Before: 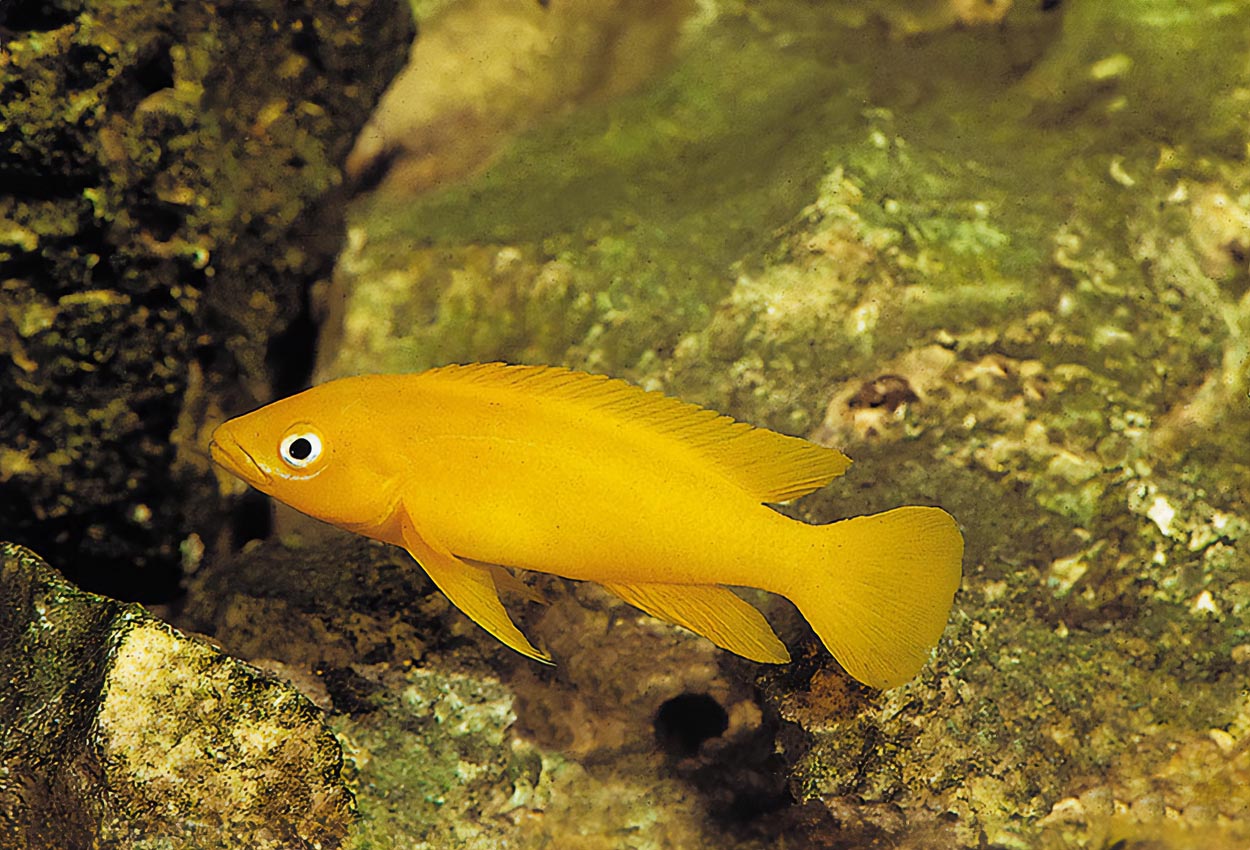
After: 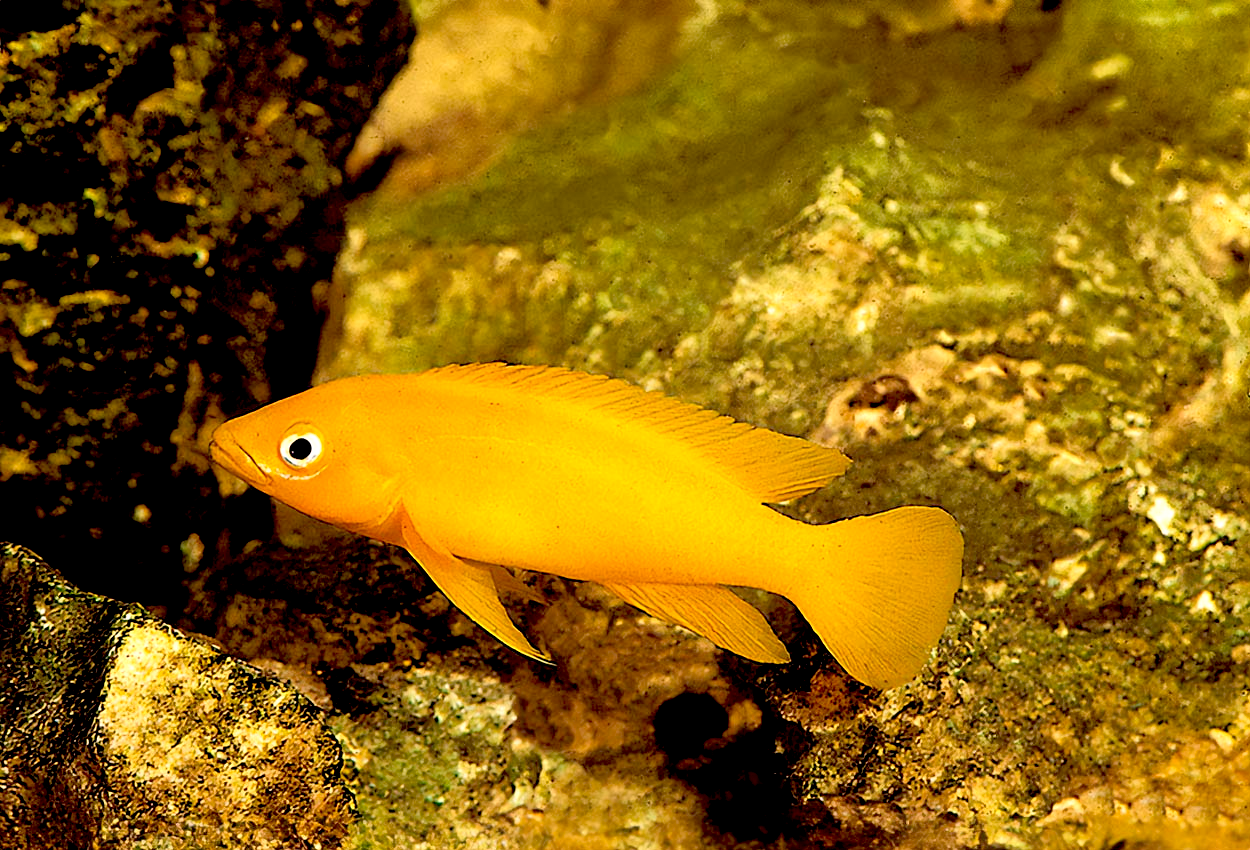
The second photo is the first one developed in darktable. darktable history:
white balance: red 1.127, blue 0.943
exposure: black level correction 0.031, exposure 0.304 EV, compensate highlight preservation false
